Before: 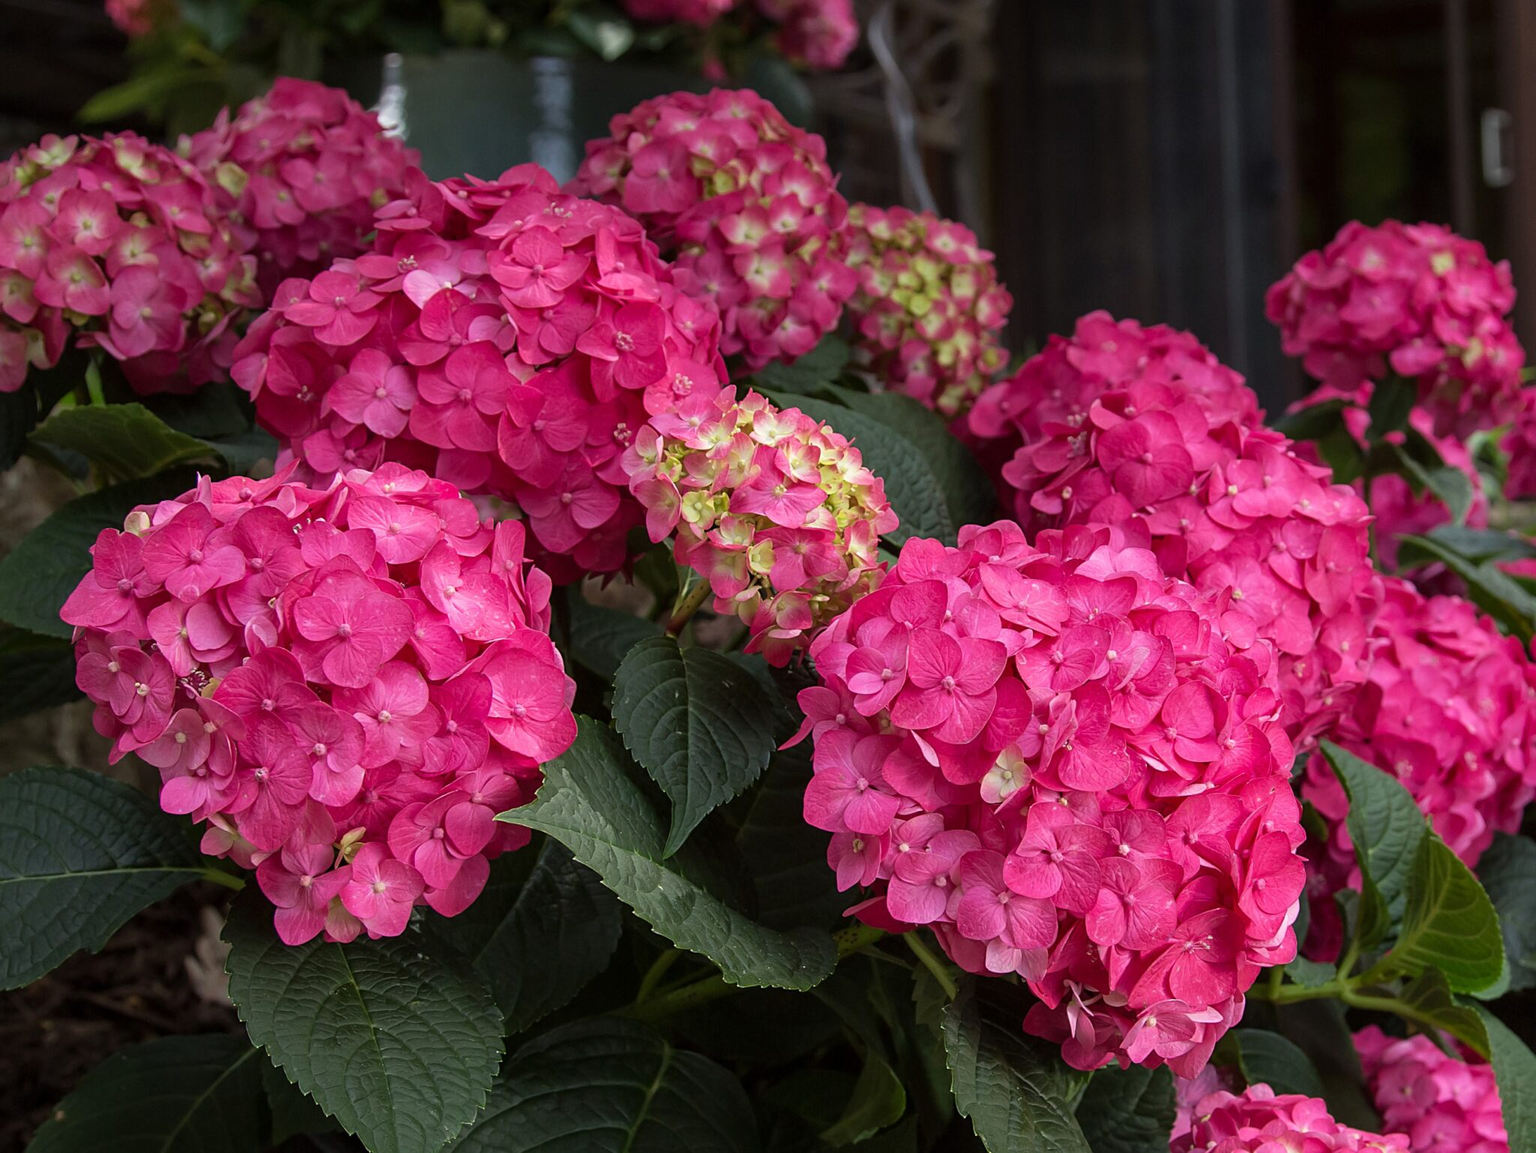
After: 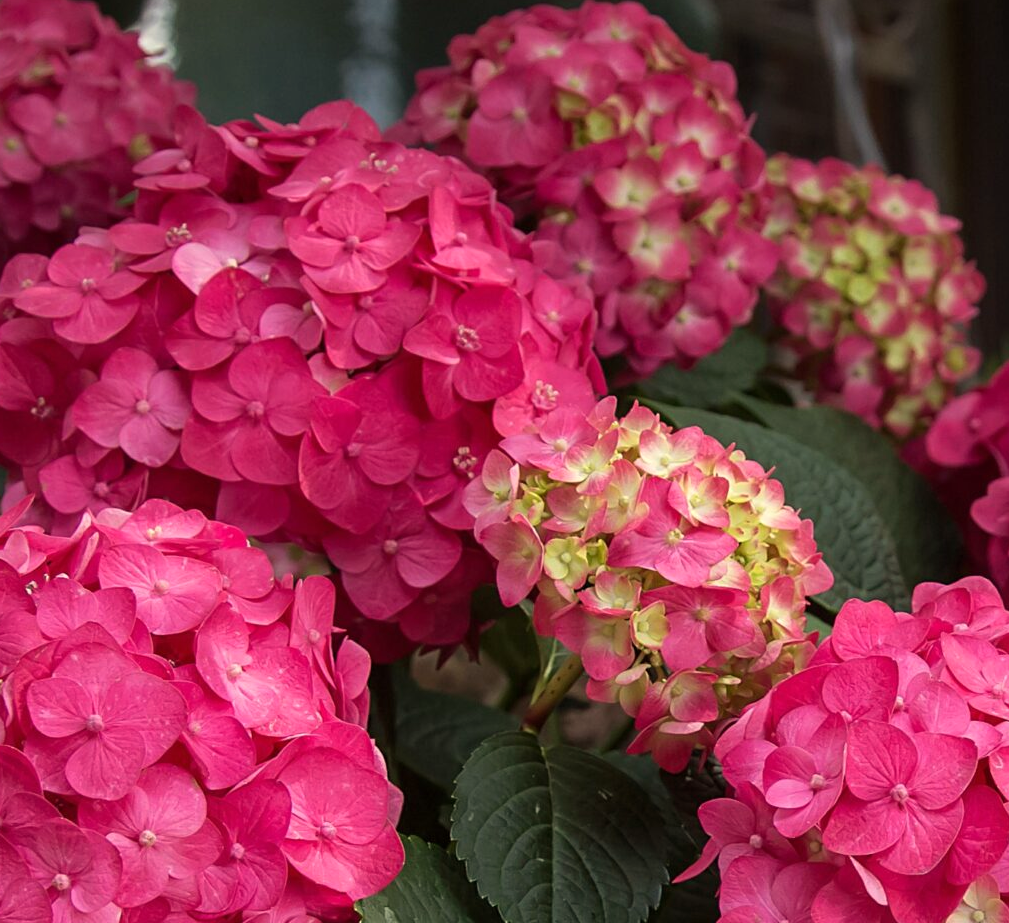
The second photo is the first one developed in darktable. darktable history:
white balance: red 1.029, blue 0.92
crop: left 17.835%, top 7.675%, right 32.881%, bottom 32.213%
